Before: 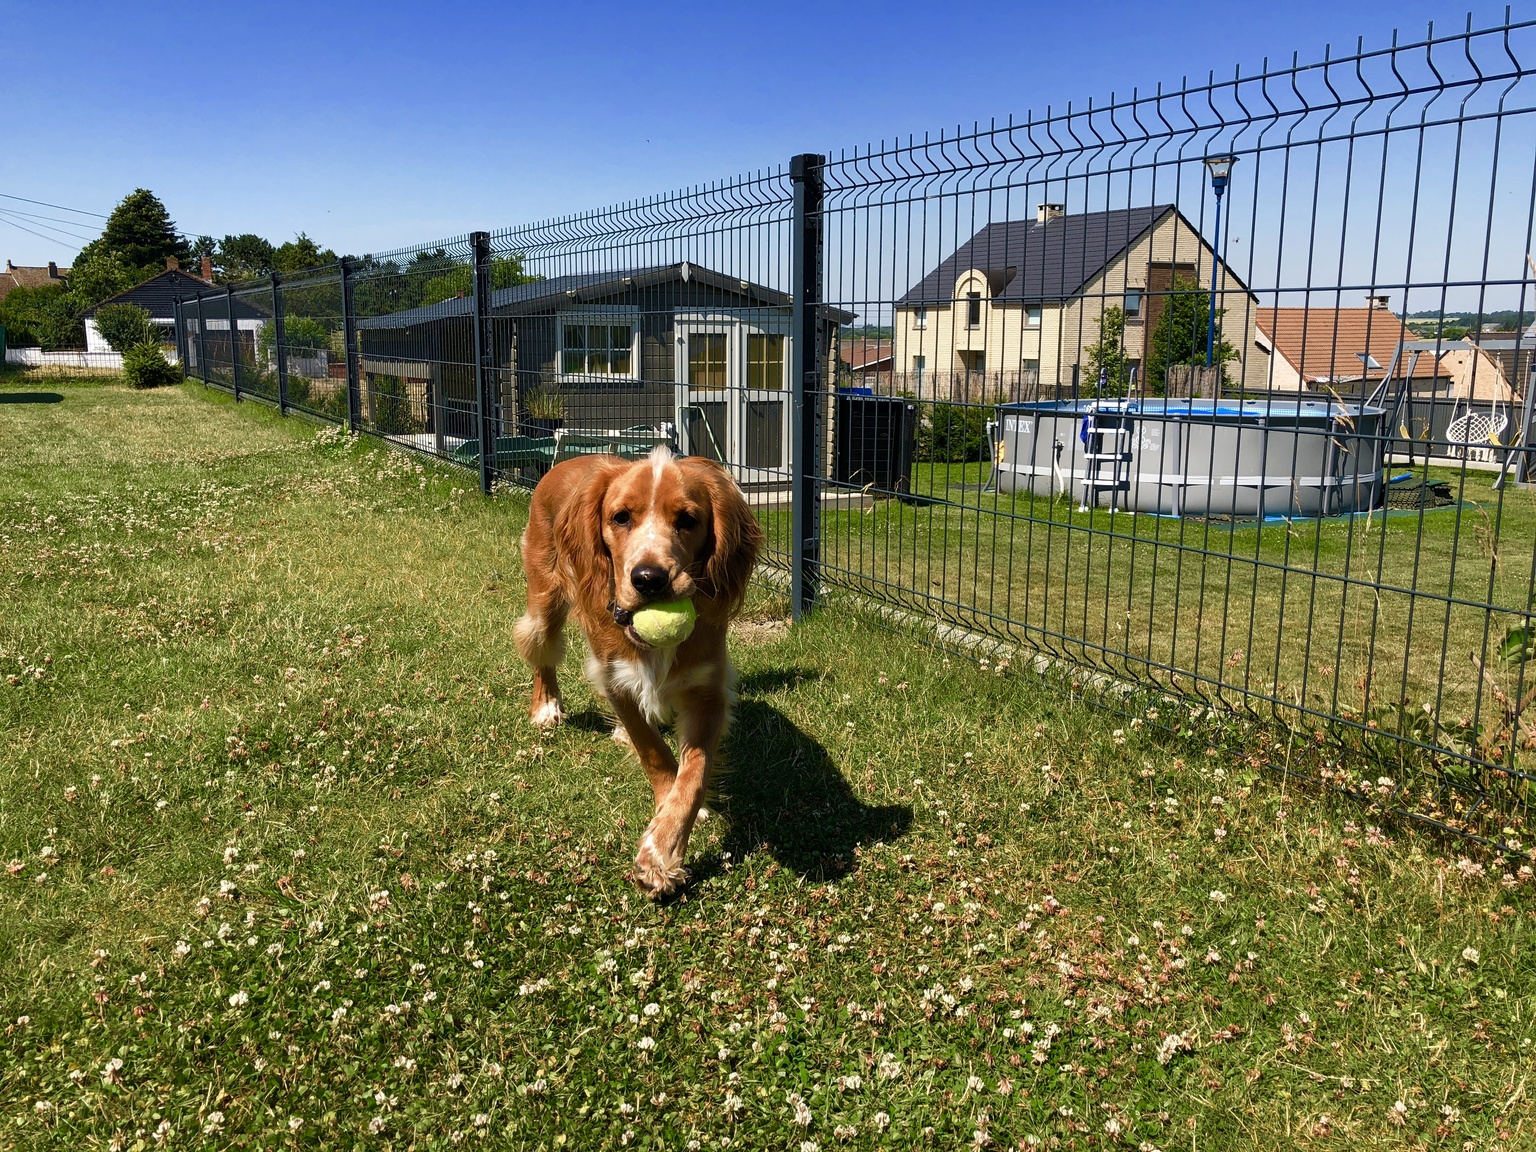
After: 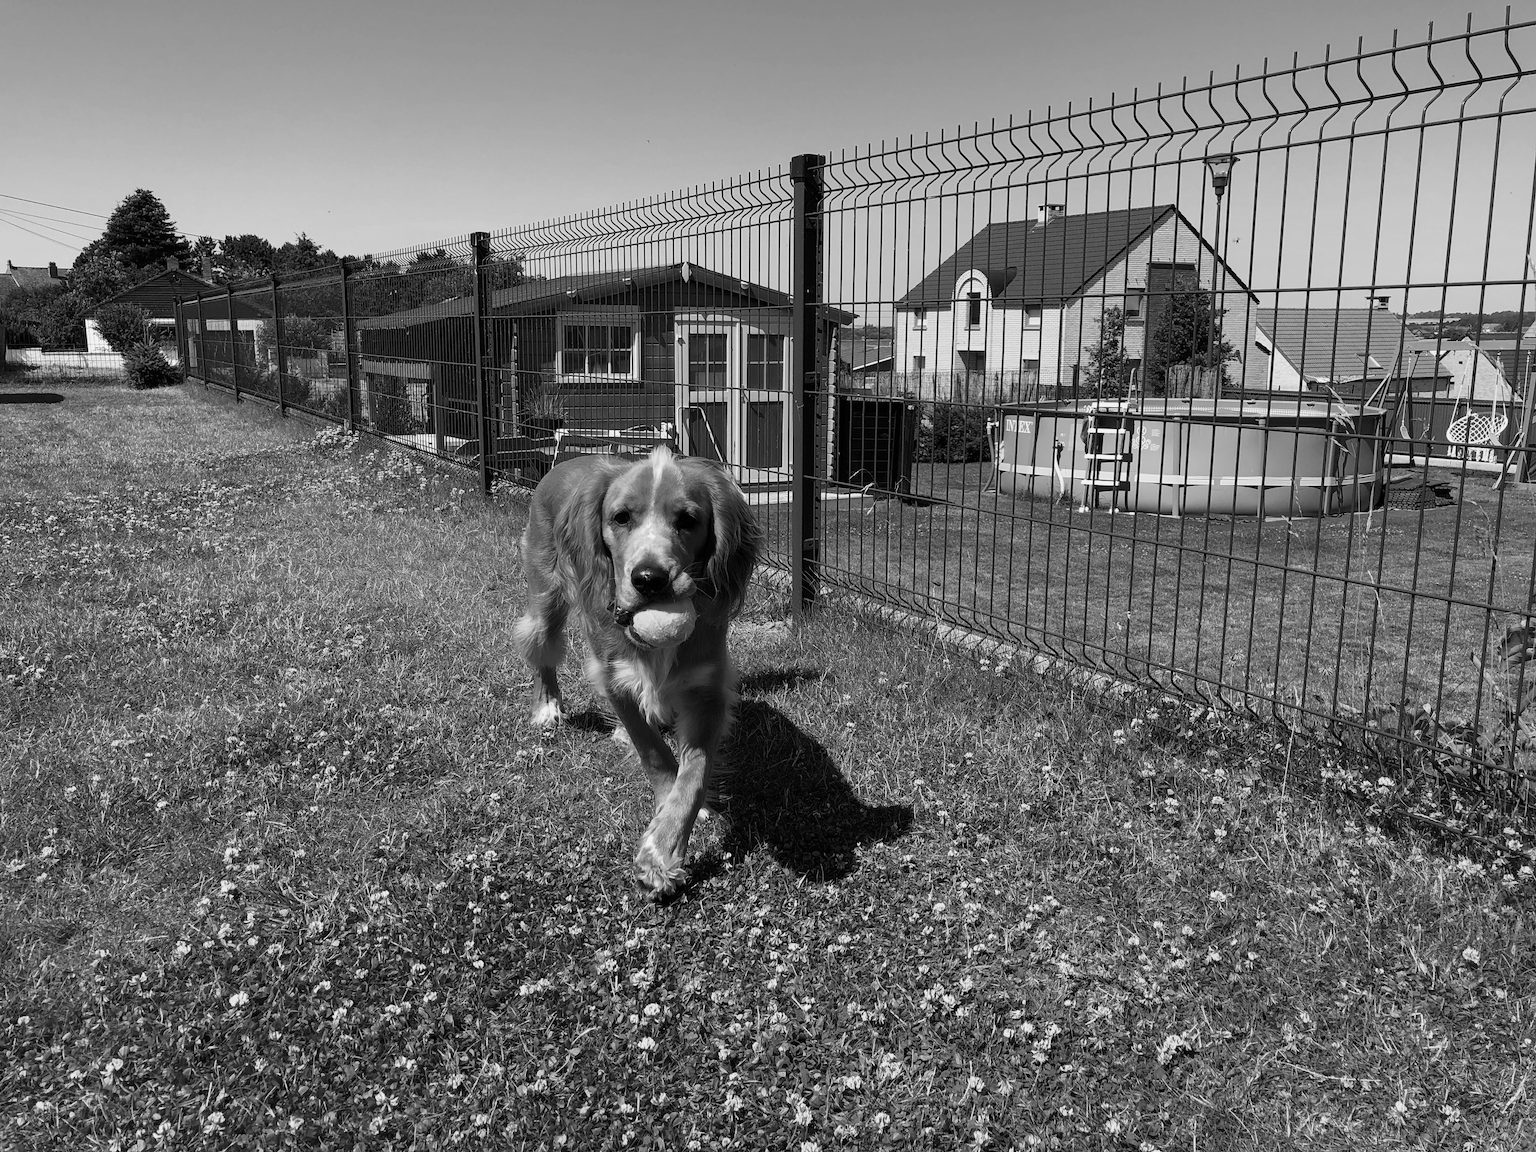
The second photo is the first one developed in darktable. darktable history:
monochrome: a -35.87, b 49.73, size 1.7
color calibration: output gray [0.267, 0.423, 0.261, 0], illuminant same as pipeline (D50), adaptation none (bypass)
